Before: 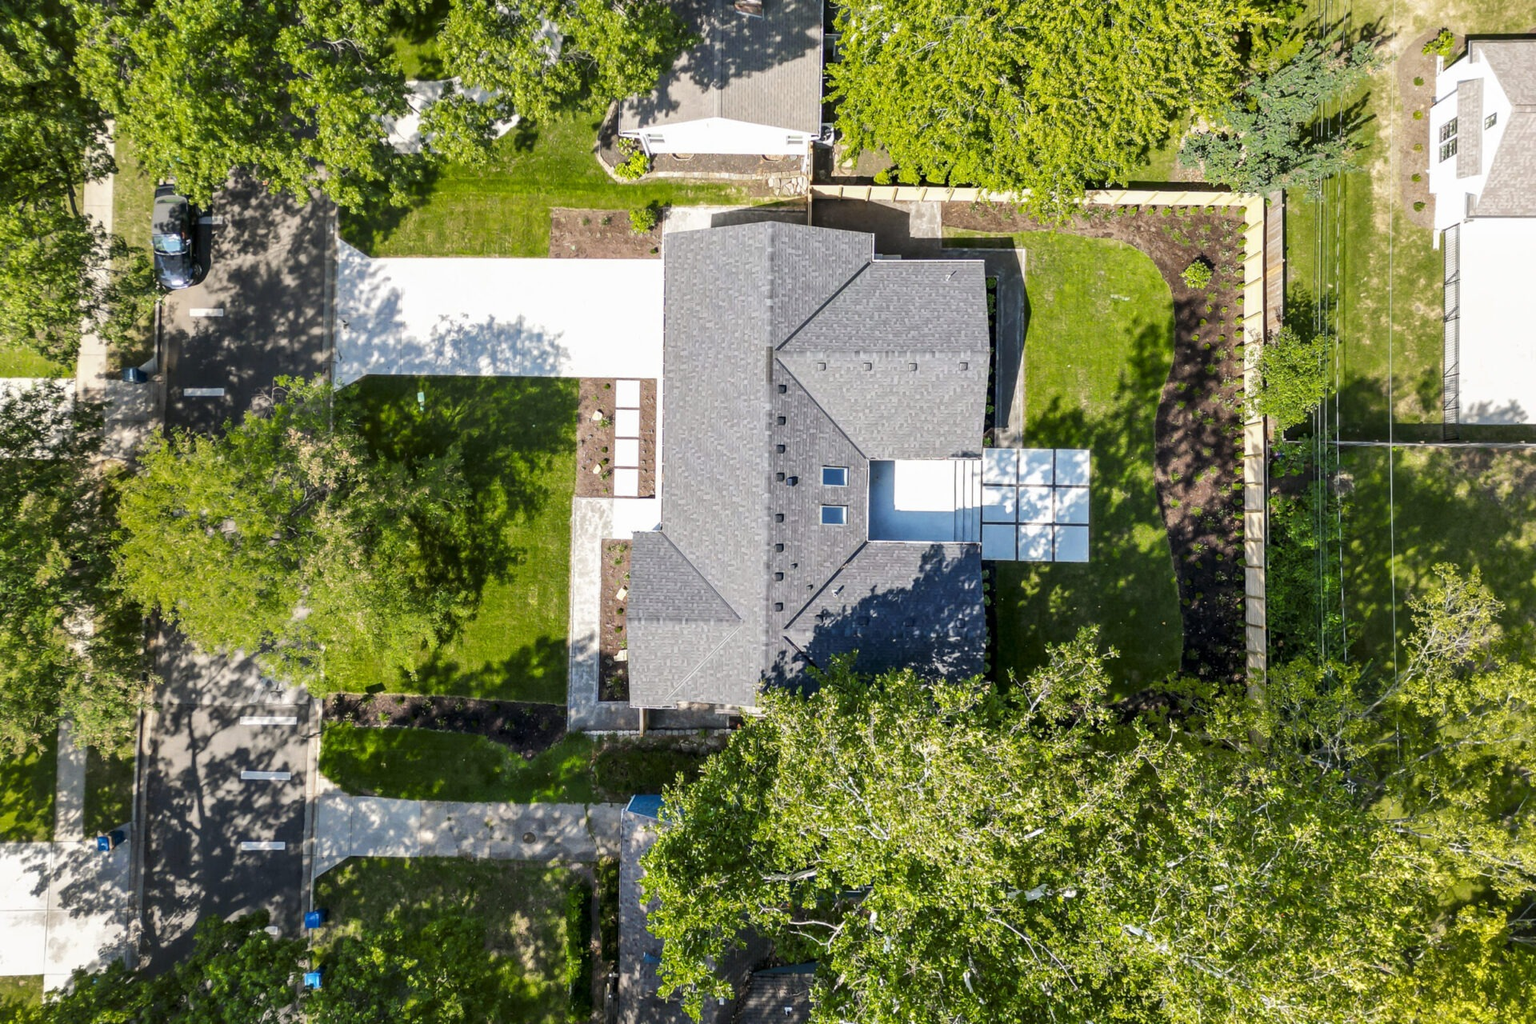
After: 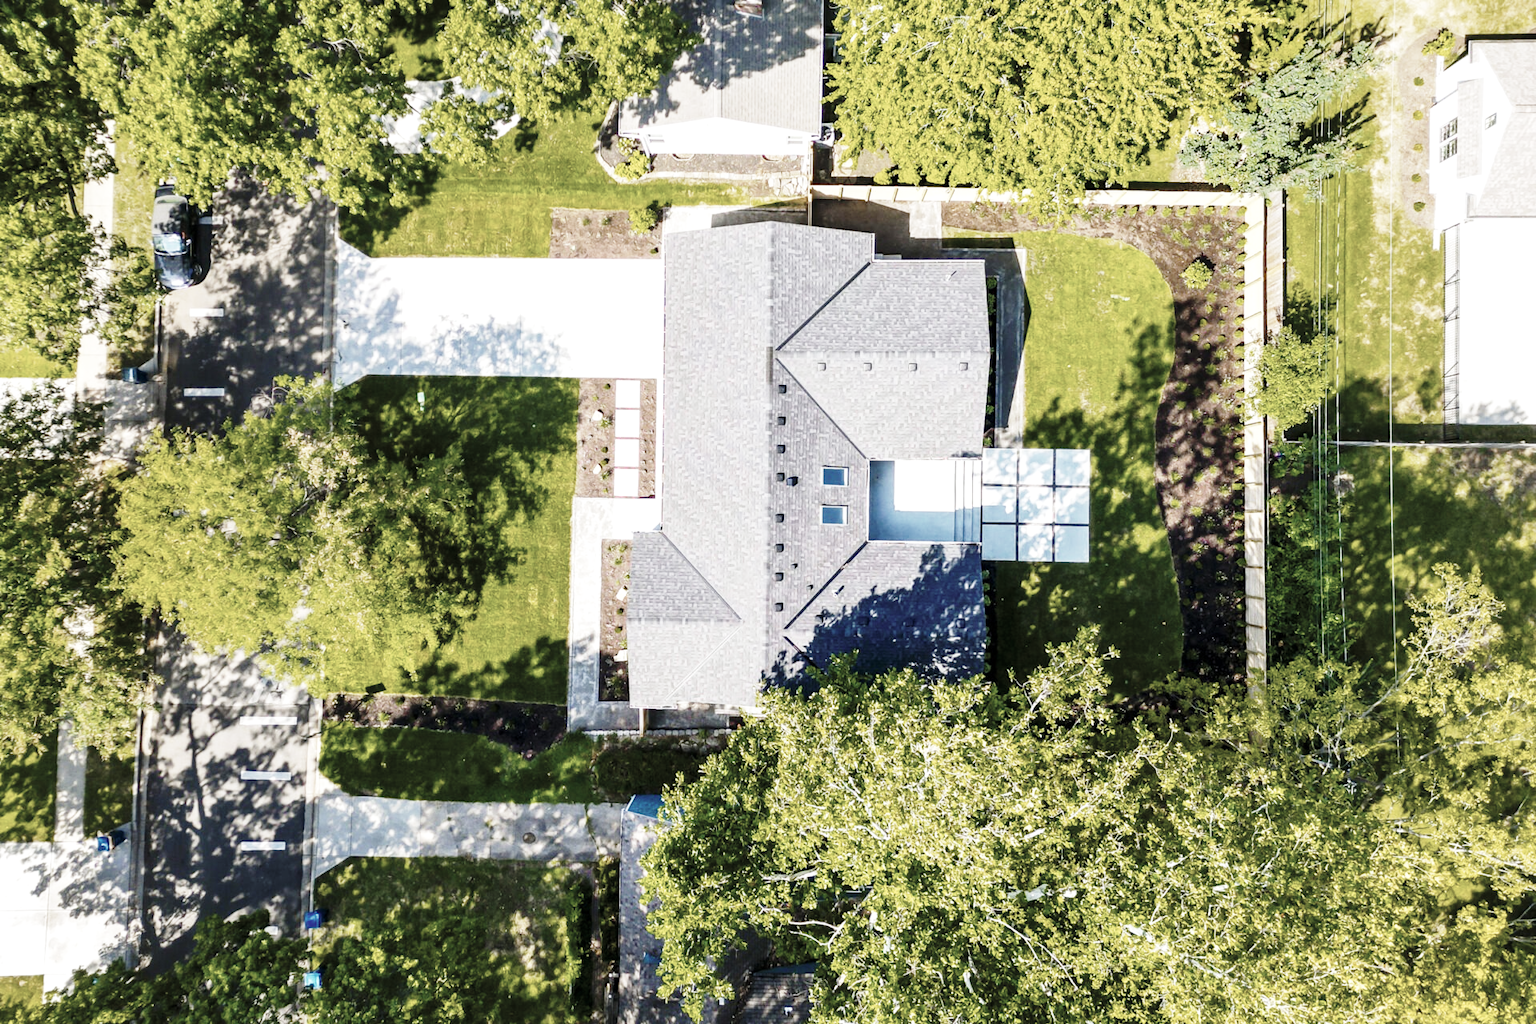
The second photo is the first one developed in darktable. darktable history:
base curve: curves: ch0 [(0, 0) (0.028, 0.03) (0.121, 0.232) (0.46, 0.748) (0.859, 0.968) (1, 1)], preserve colors none
color balance rgb: highlights gain › luminance 14.466%, perceptual saturation grading › global saturation 20%, perceptual saturation grading › highlights -24.742%, perceptual saturation grading › shadows 24.792%, global vibrance 50.426%
color zones: curves: ch0 [(0, 0.6) (0.129, 0.508) (0.193, 0.483) (0.429, 0.5) (0.571, 0.5) (0.714, 0.5) (0.857, 0.5) (1, 0.6)]; ch1 [(0, 0.481) (0.112, 0.245) (0.213, 0.223) (0.429, 0.233) (0.571, 0.231) (0.683, 0.242) (0.857, 0.296) (1, 0.481)]
